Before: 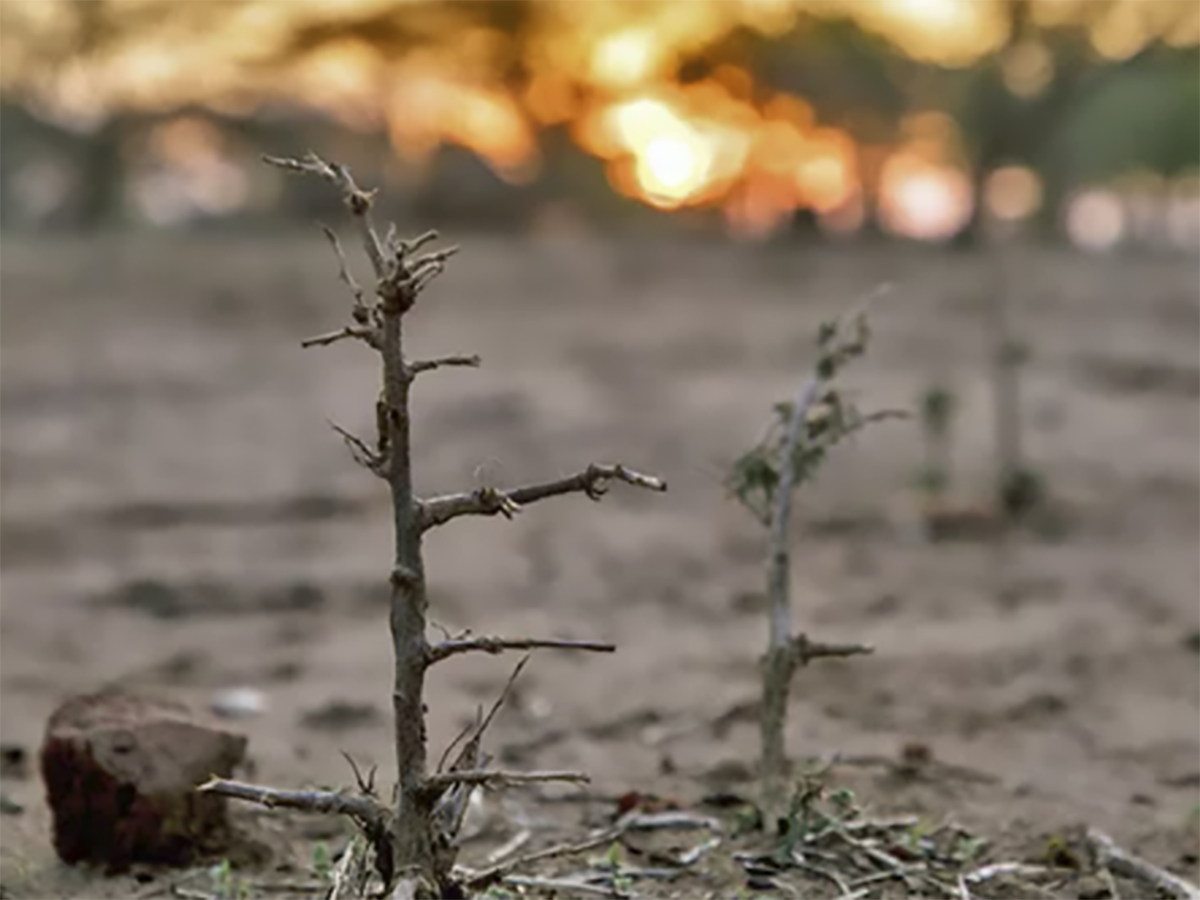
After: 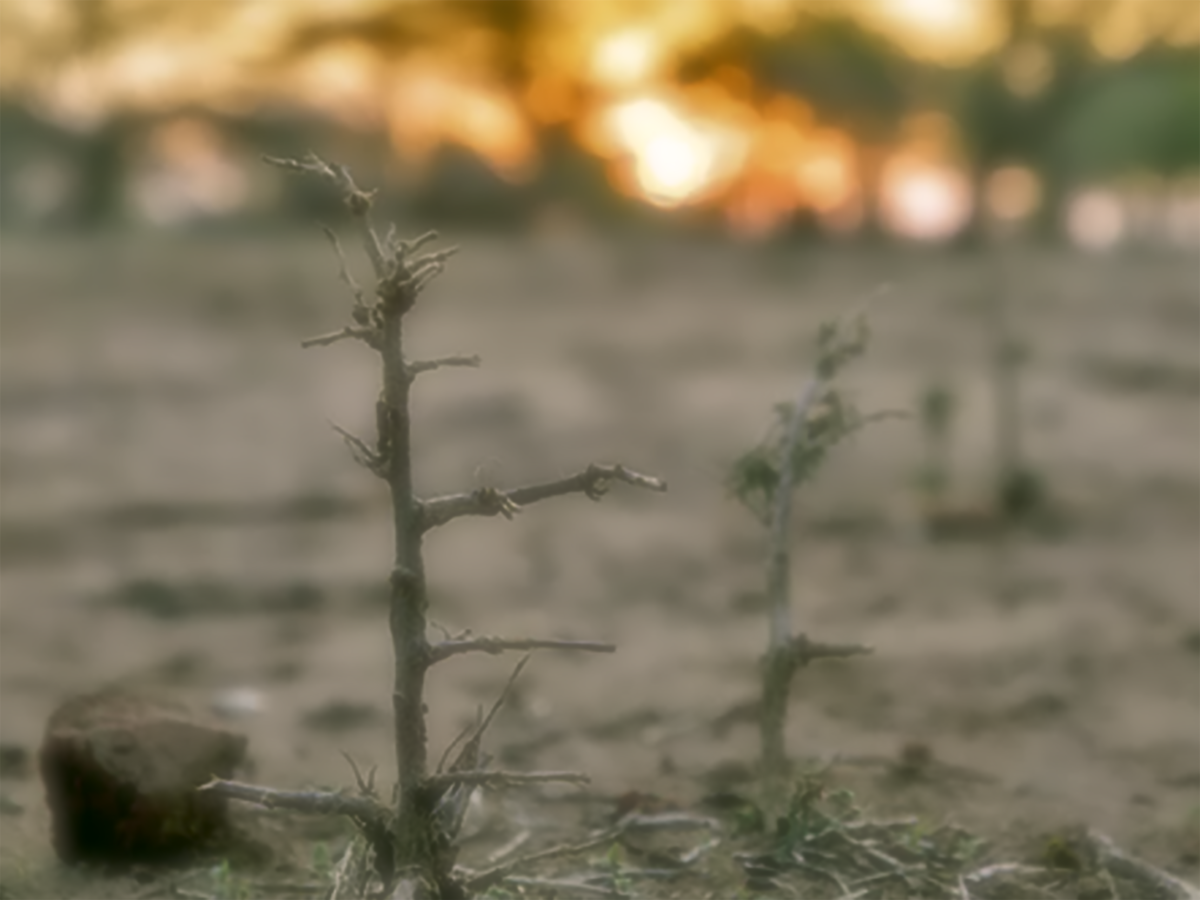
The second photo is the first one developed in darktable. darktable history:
soften: on, module defaults
graduated density: rotation -180°, offset 27.42
color correction: highlights a* 4.02, highlights b* 4.98, shadows a* -7.55, shadows b* 4.98
